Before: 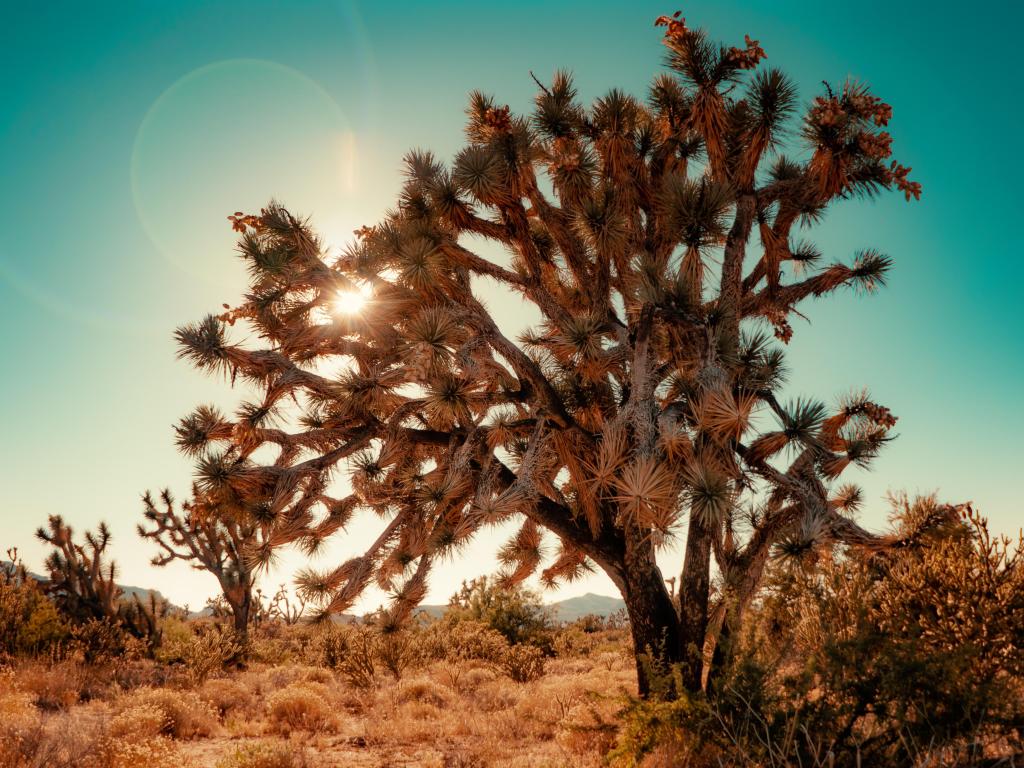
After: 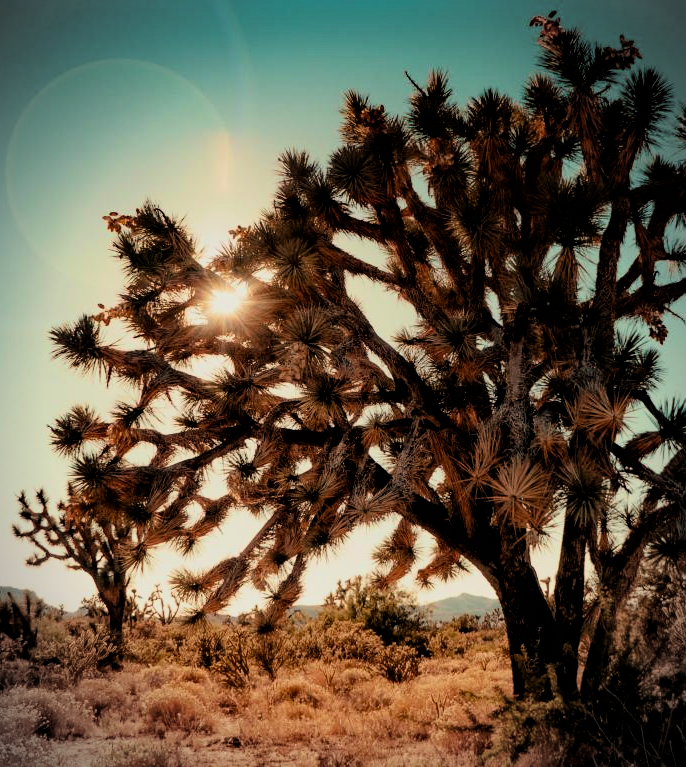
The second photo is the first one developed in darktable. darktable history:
crop and rotate: left 12.262%, right 20.736%
exposure: black level correction 0.002, exposure -0.198 EV, compensate exposure bias true, compensate highlight preservation false
velvia: strength 14.54%
haze removal: compatibility mode true, adaptive false
vignetting: fall-off start 87.04%, brightness -0.613, saturation -0.669, automatic ratio true
filmic rgb: black relative exposure -5.04 EV, white relative exposure 4 EV, hardness 2.88, contrast 1.506, color science v6 (2022)
